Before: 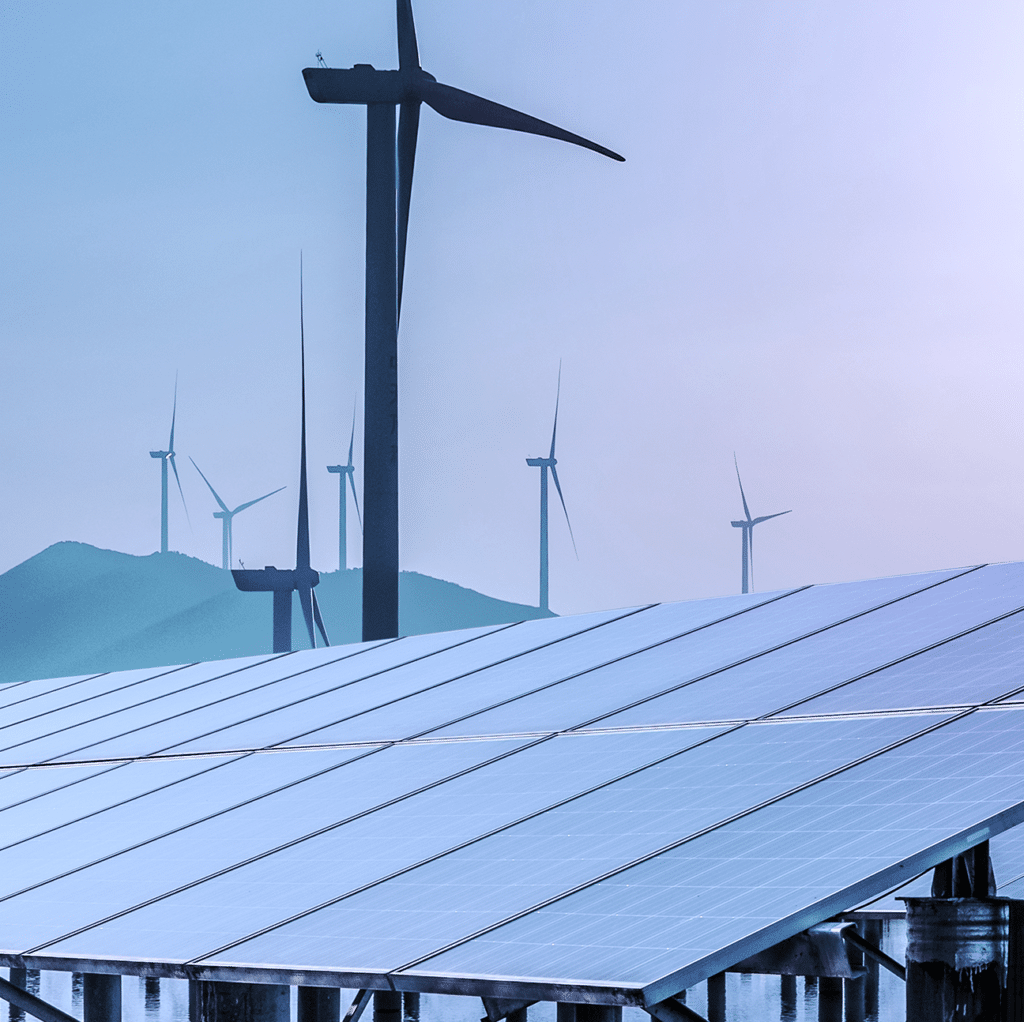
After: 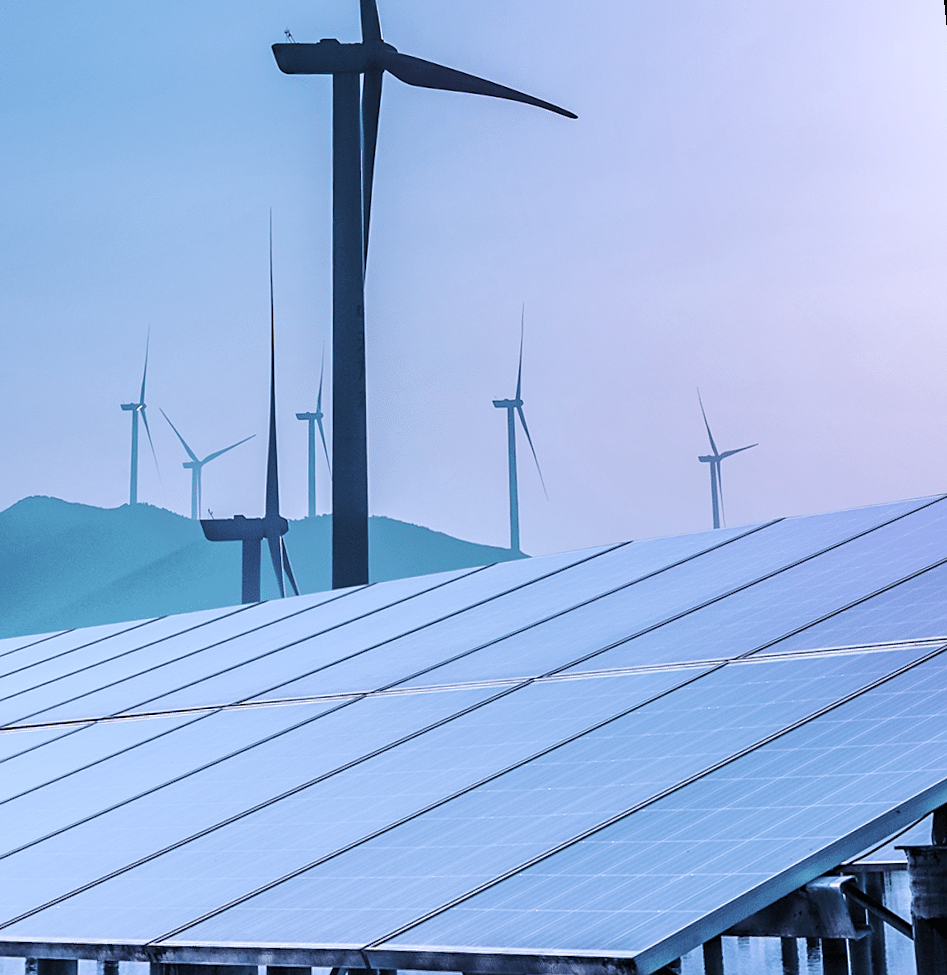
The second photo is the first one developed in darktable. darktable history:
sharpen: amount 0.2
rotate and perspective: rotation -1.68°, lens shift (vertical) -0.146, crop left 0.049, crop right 0.912, crop top 0.032, crop bottom 0.96
velvia: on, module defaults
